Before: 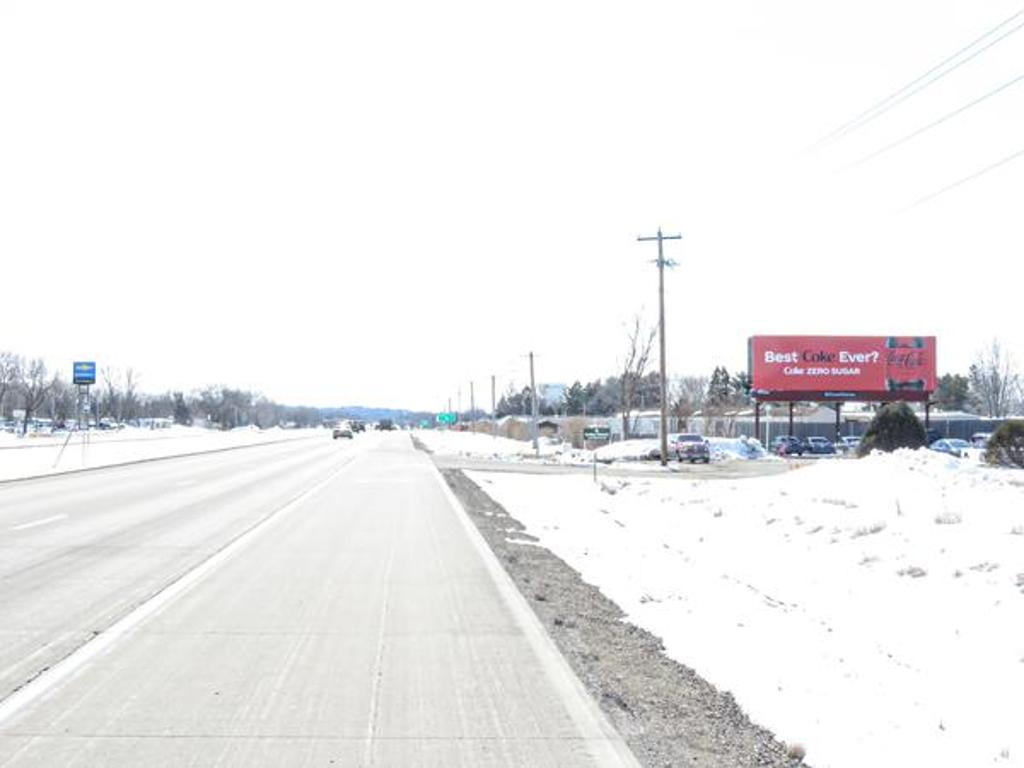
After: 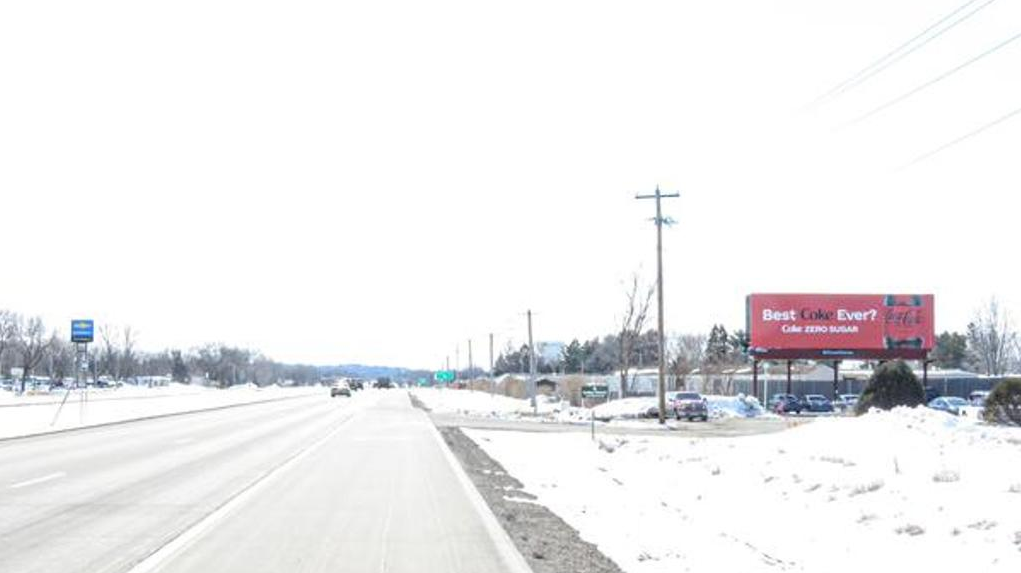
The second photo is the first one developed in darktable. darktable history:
crop: left 0.254%, top 5.504%, bottom 19.795%
